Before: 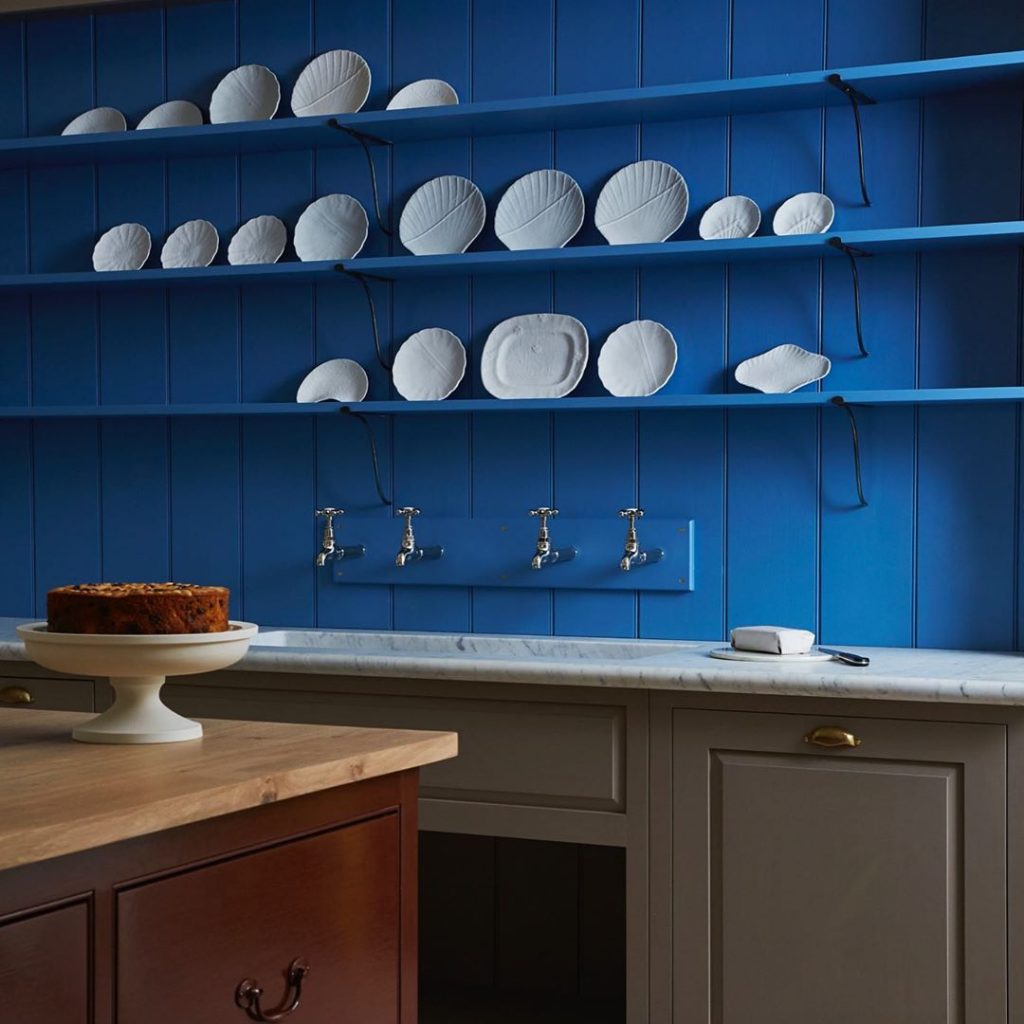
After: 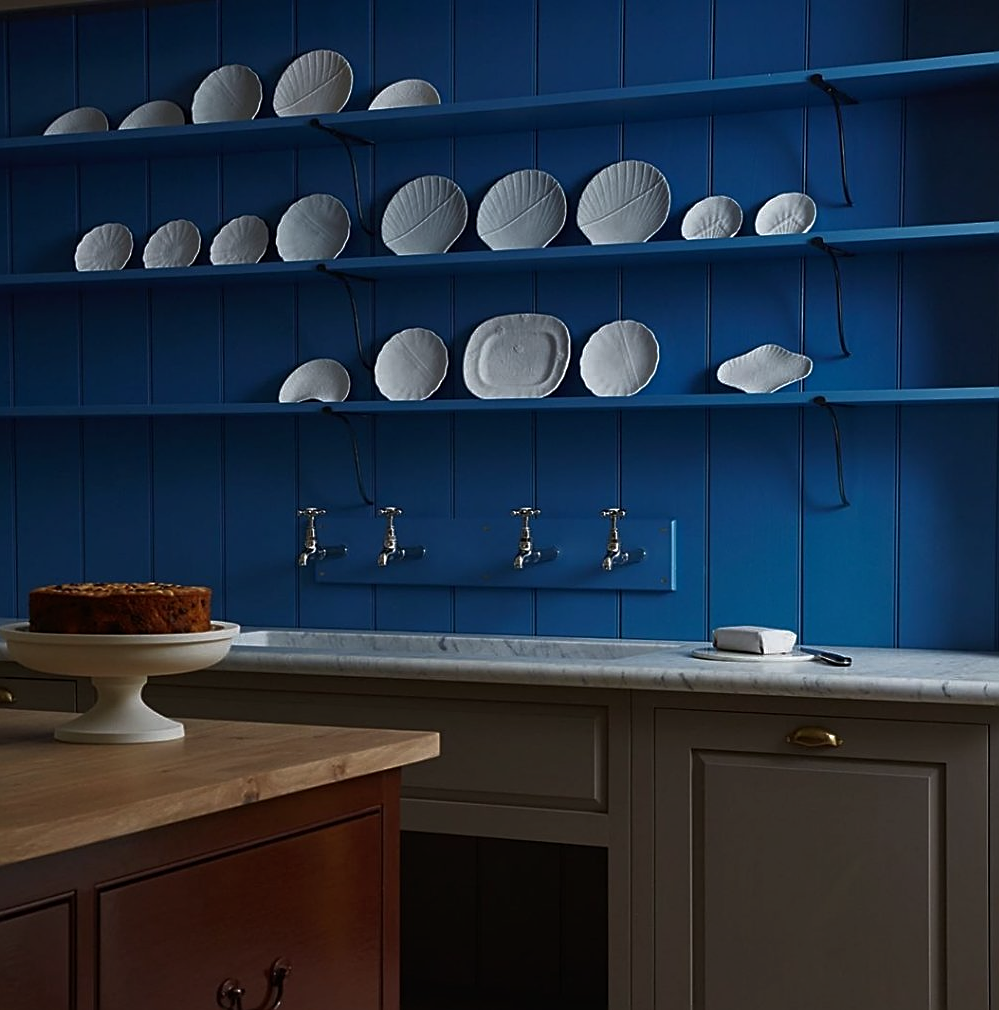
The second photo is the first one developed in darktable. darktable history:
crop and rotate: left 1.774%, right 0.633%, bottom 1.28%
sharpen: on, module defaults
rgb curve: curves: ch0 [(0, 0) (0.415, 0.237) (1, 1)]
